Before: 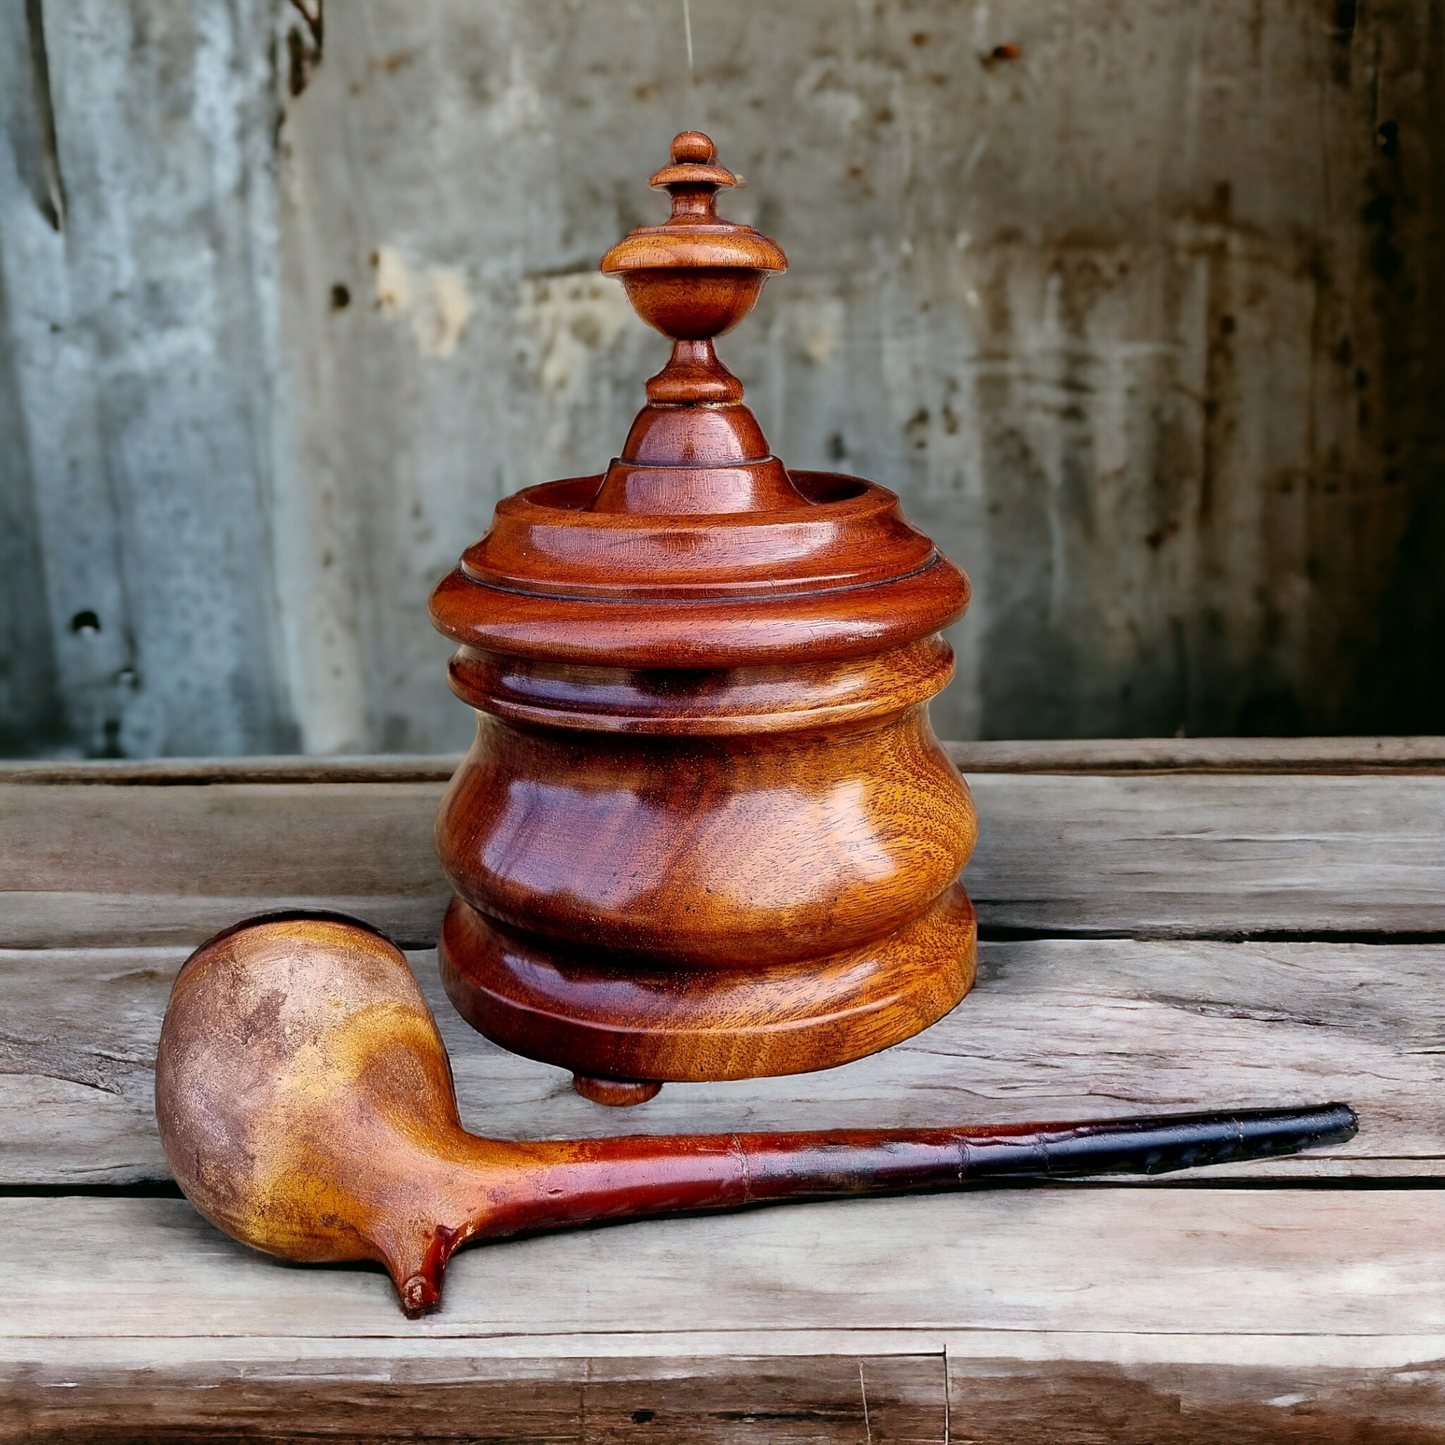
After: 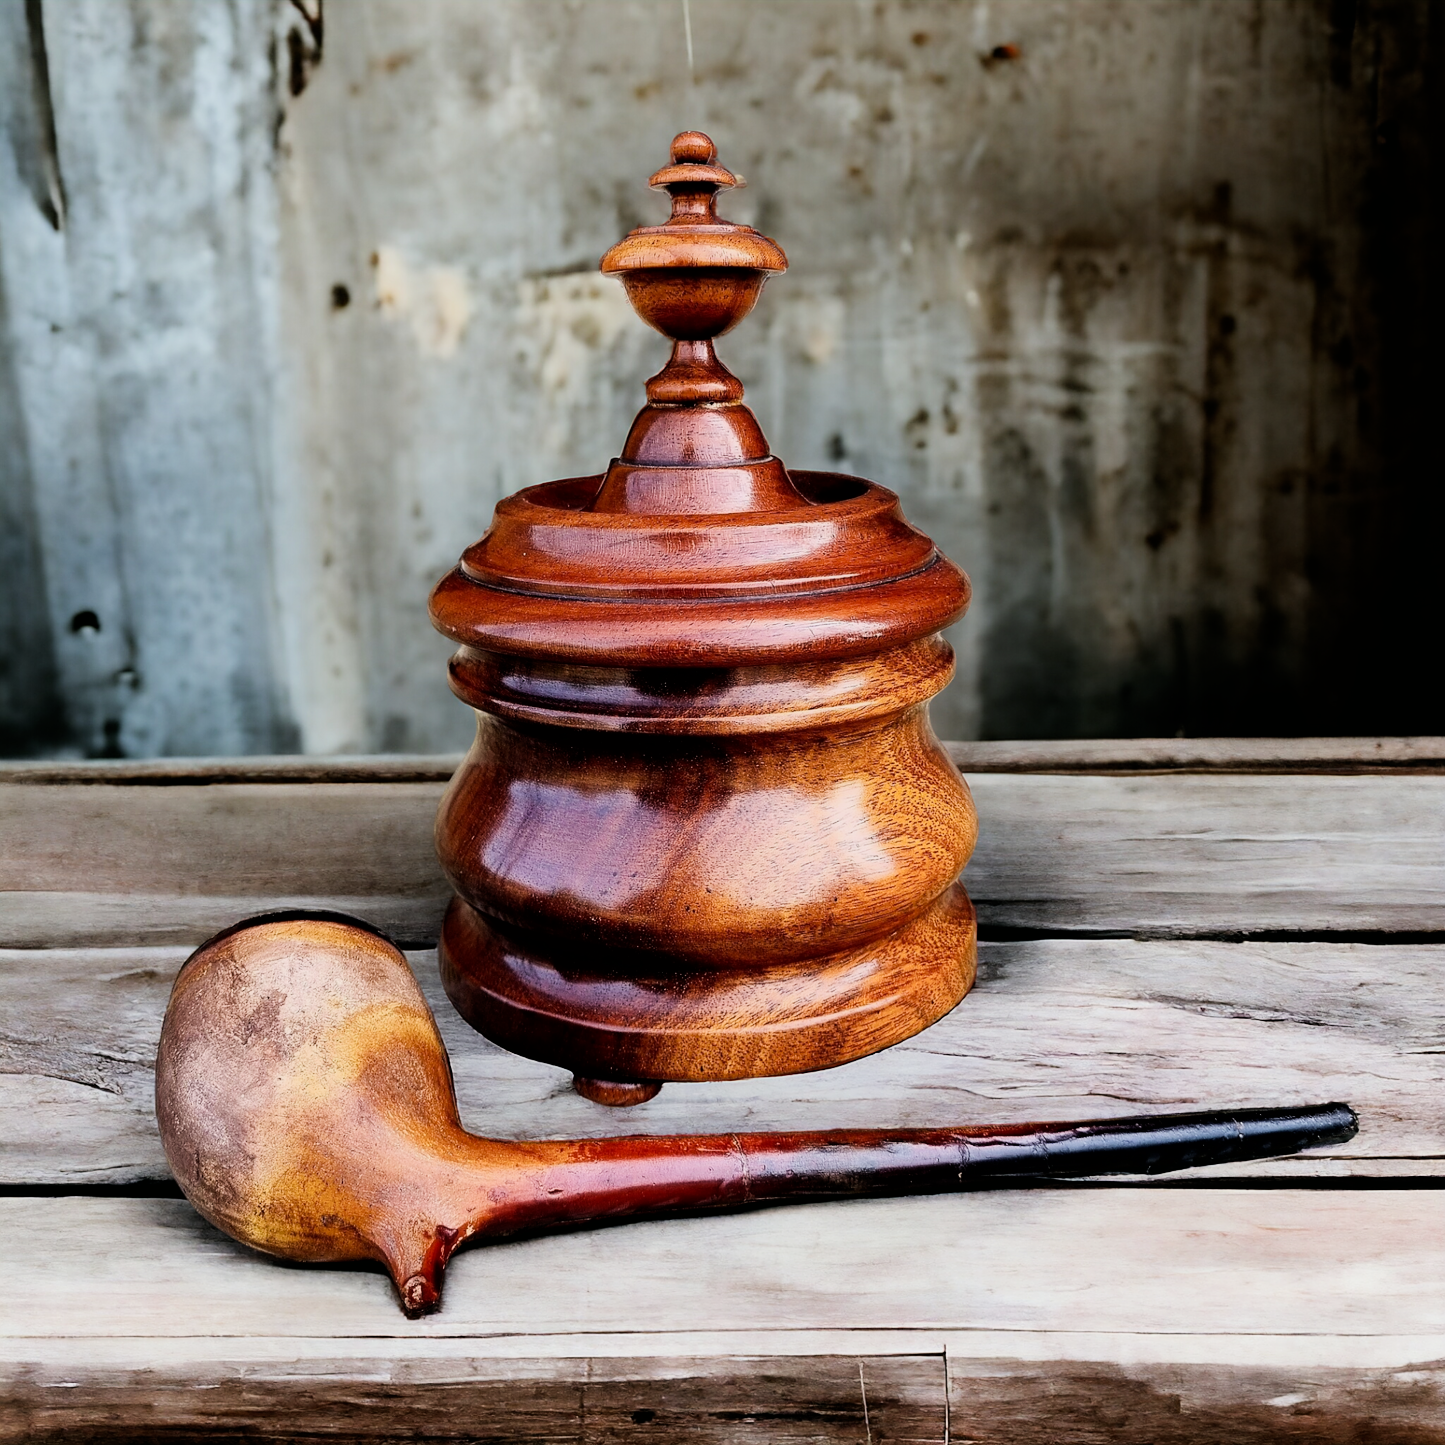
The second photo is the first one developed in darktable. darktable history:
tone equalizer: -8 EV -1.12 EV, -7 EV -1.02 EV, -6 EV -0.88 EV, -5 EV -0.556 EV, -3 EV 0.572 EV, -2 EV 0.849 EV, -1 EV 0.993 EV, +0 EV 1.06 EV, edges refinement/feathering 500, mask exposure compensation -1.57 EV, preserve details guided filter
filmic rgb: black relative exposure -7.65 EV, white relative exposure 4.56 EV, hardness 3.61
